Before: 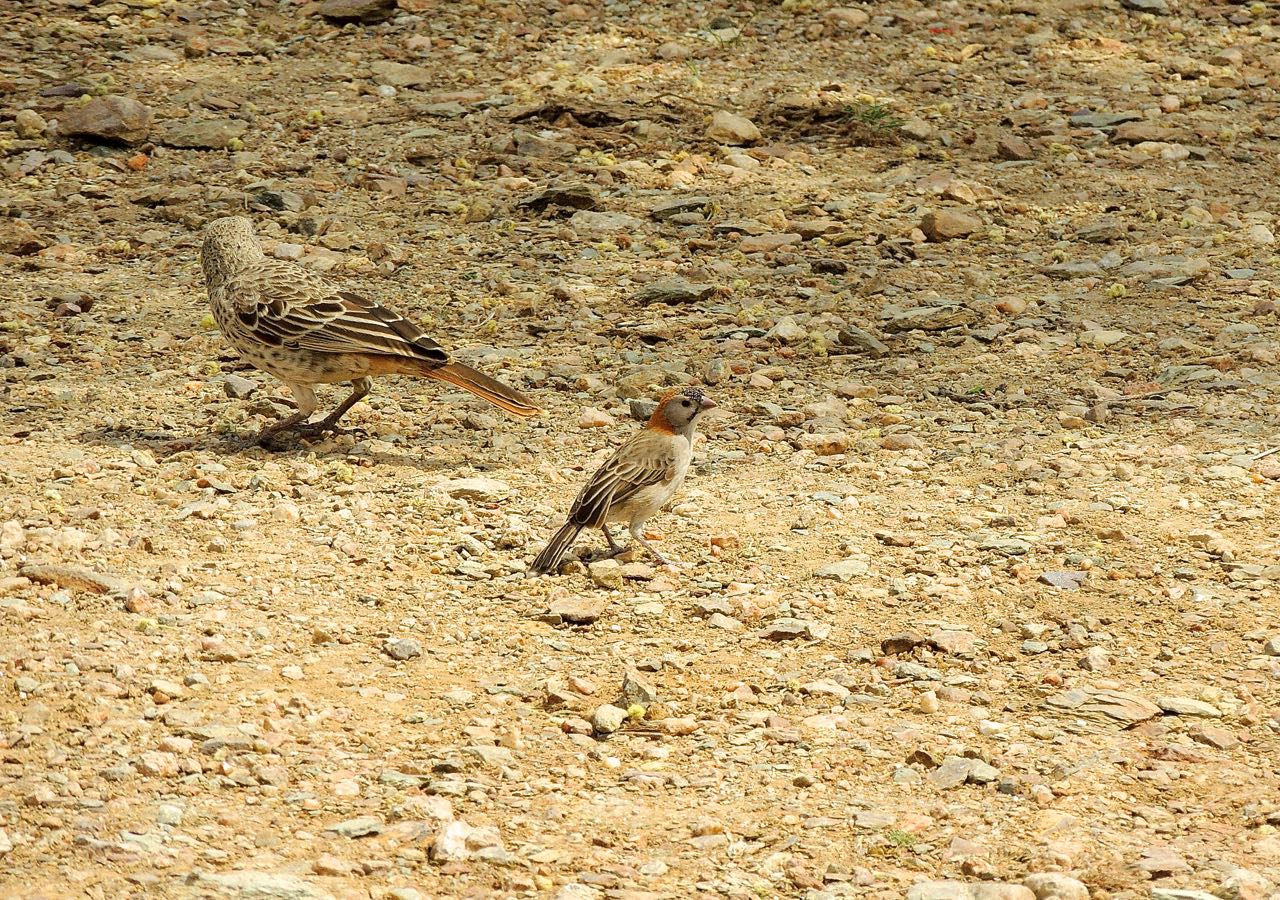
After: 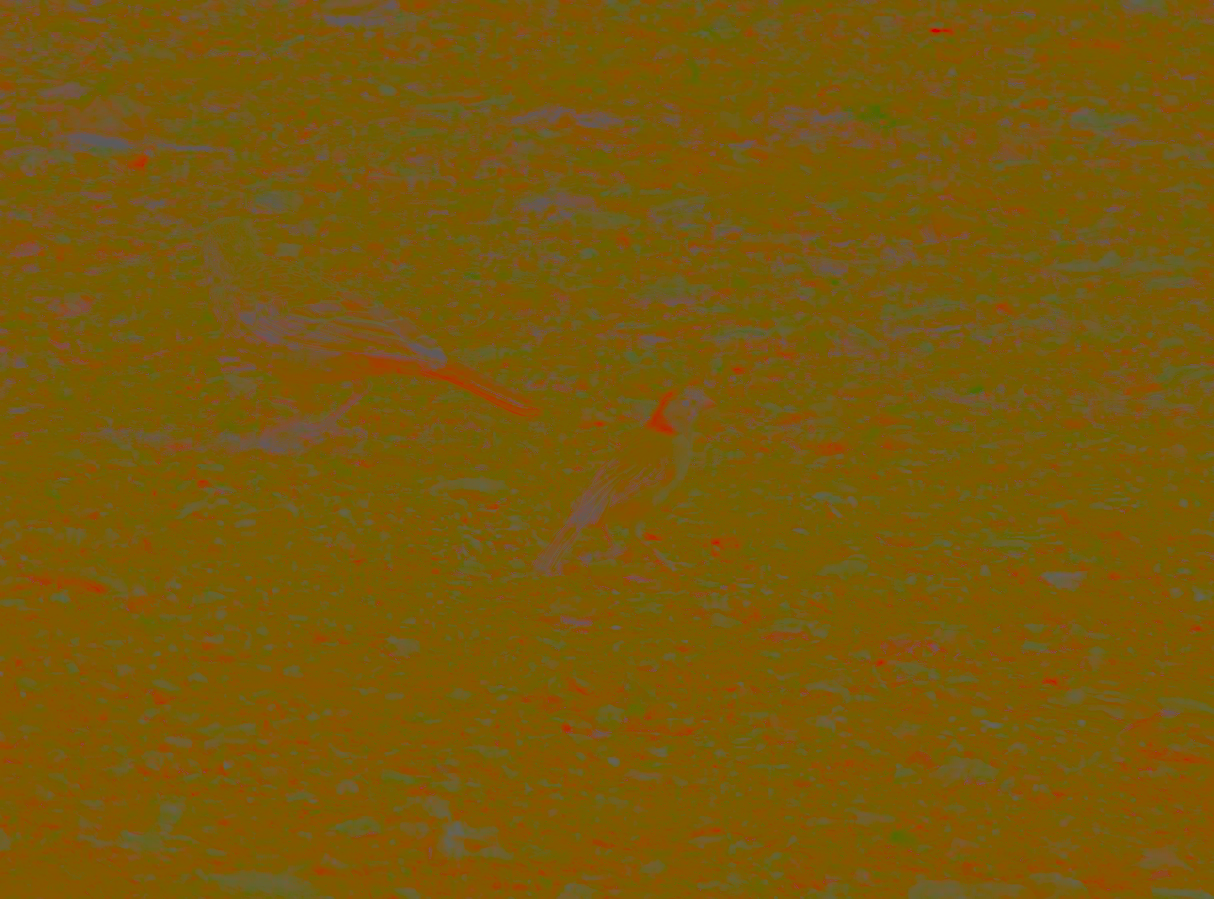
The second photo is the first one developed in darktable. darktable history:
contrast brightness saturation: contrast -0.973, brightness -0.159, saturation 0.742
crop and rotate: left 0%, right 5.081%
